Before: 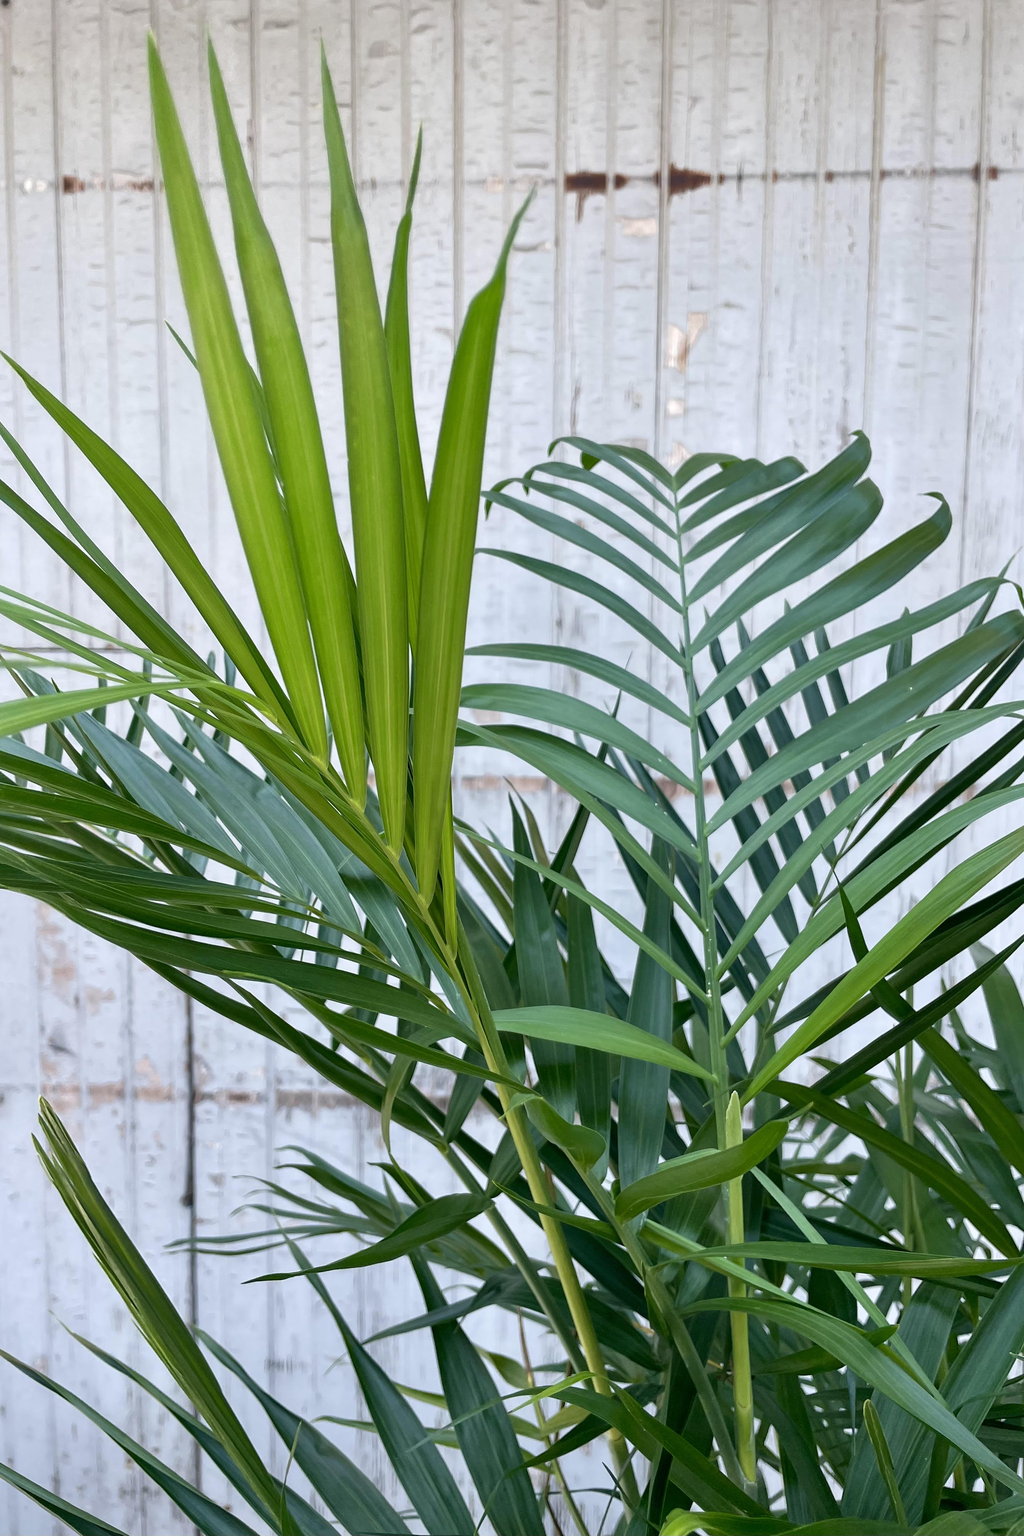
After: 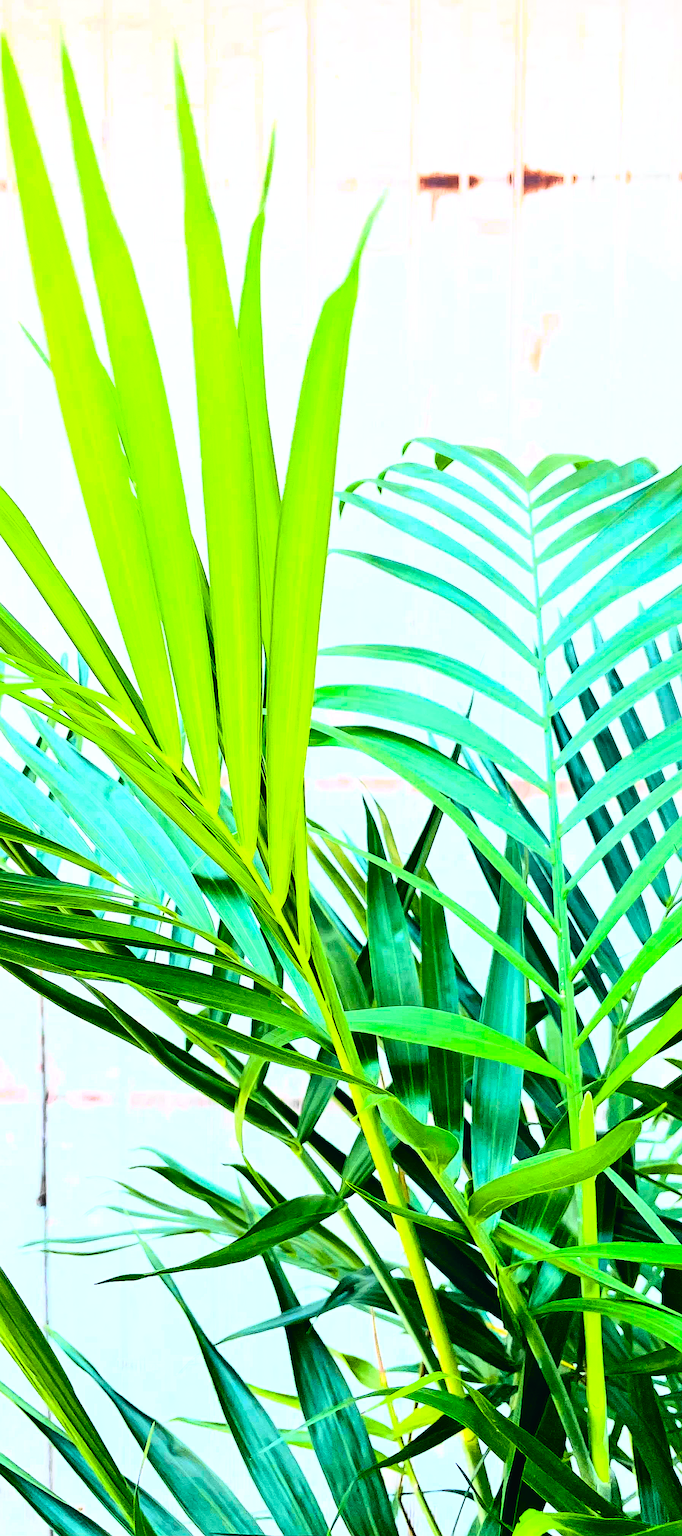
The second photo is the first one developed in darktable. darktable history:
rgb curve: curves: ch0 [(0, 0) (0.21, 0.15) (0.24, 0.21) (0.5, 0.75) (0.75, 0.96) (0.89, 0.99) (1, 1)]; ch1 [(0, 0.02) (0.21, 0.13) (0.25, 0.2) (0.5, 0.67) (0.75, 0.9) (0.89, 0.97) (1, 1)]; ch2 [(0, 0.02) (0.21, 0.13) (0.25, 0.2) (0.5, 0.67) (0.75, 0.9) (0.89, 0.97) (1, 1)], compensate middle gray true
crop and rotate: left 14.385%, right 18.948%
exposure: black level correction 0.001, exposure 0.5 EV, compensate exposure bias true, compensate highlight preservation false
color balance rgb: linear chroma grading › global chroma 15%, perceptual saturation grading › global saturation 30%
sharpen: on, module defaults
contrast brightness saturation: contrast 0.2, brightness 0.16, saturation 0.22
tone curve: curves: ch0 [(0, 0.015) (0.037, 0.032) (0.131, 0.113) (0.275, 0.26) (0.497, 0.531) (0.617, 0.663) (0.704, 0.748) (0.813, 0.842) (0.911, 0.931) (0.997, 1)]; ch1 [(0, 0) (0.301, 0.3) (0.444, 0.438) (0.493, 0.494) (0.501, 0.499) (0.534, 0.543) (0.582, 0.605) (0.658, 0.687) (0.746, 0.79) (1, 1)]; ch2 [(0, 0) (0.246, 0.234) (0.36, 0.356) (0.415, 0.426) (0.476, 0.492) (0.502, 0.499) (0.525, 0.513) (0.533, 0.534) (0.586, 0.598) (0.634, 0.643) (0.706, 0.717) (0.853, 0.83) (1, 0.951)], color space Lab, independent channels, preserve colors none
